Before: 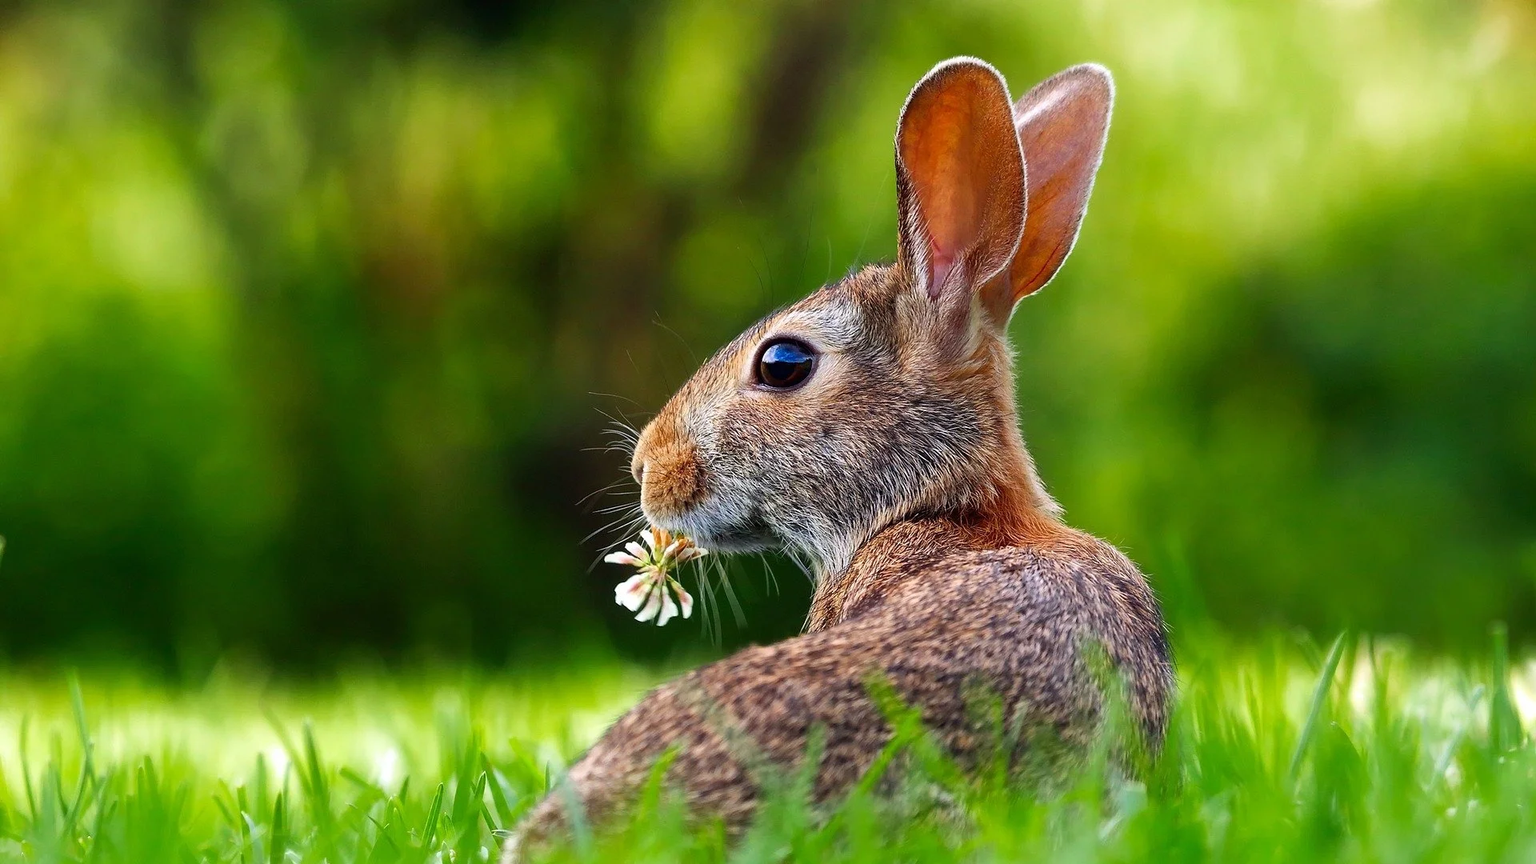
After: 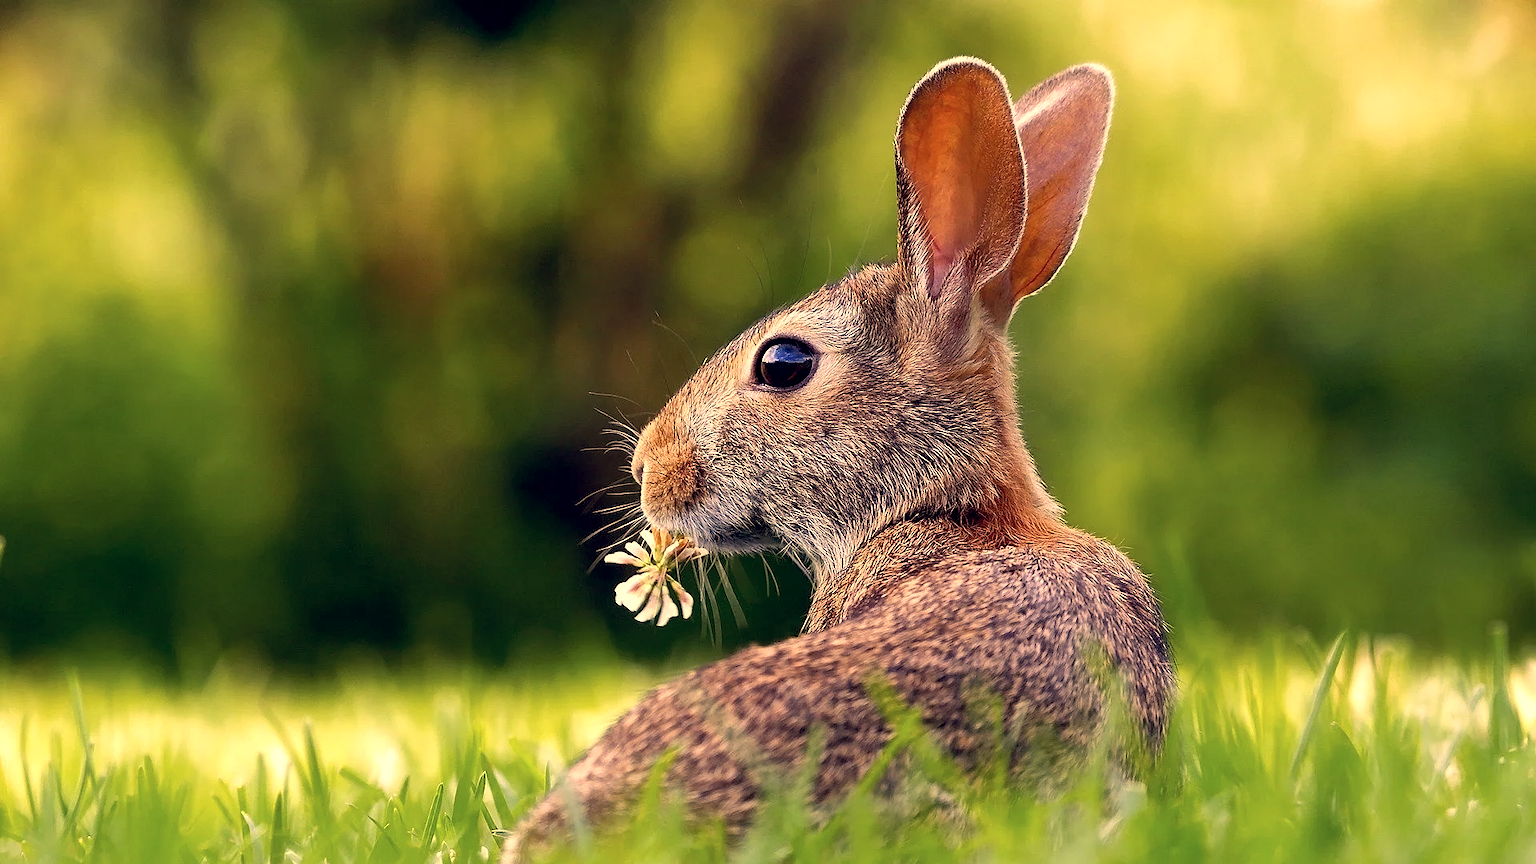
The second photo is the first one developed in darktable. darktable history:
tone equalizer: on, module defaults
exposure: black level correction 0.007, exposure 0.159 EV, compensate highlight preservation false
sharpen: radius 0.969, amount 0.604
white balance: red 1.045, blue 0.932
color correction: highlights a* 19.59, highlights b* 27.49, shadows a* 3.46, shadows b* -17.28, saturation 0.73
